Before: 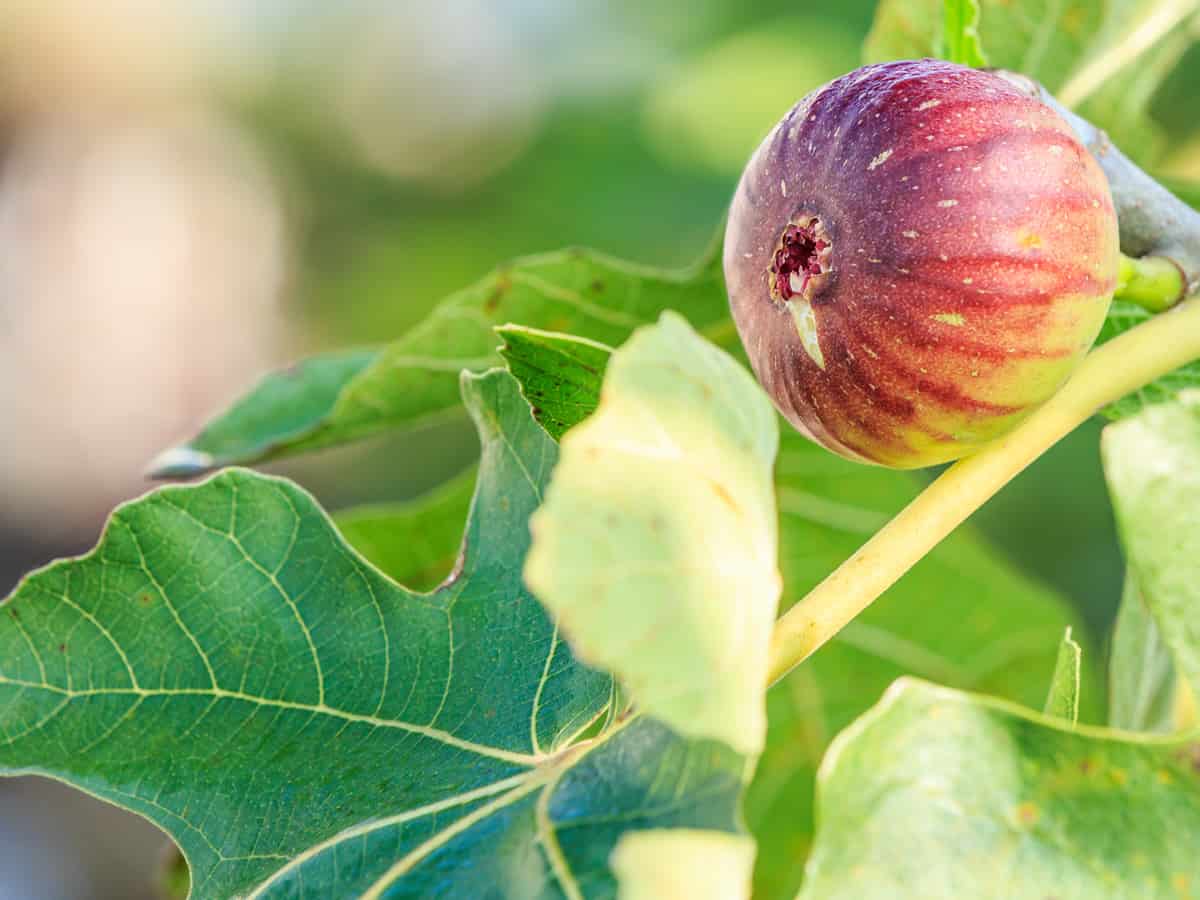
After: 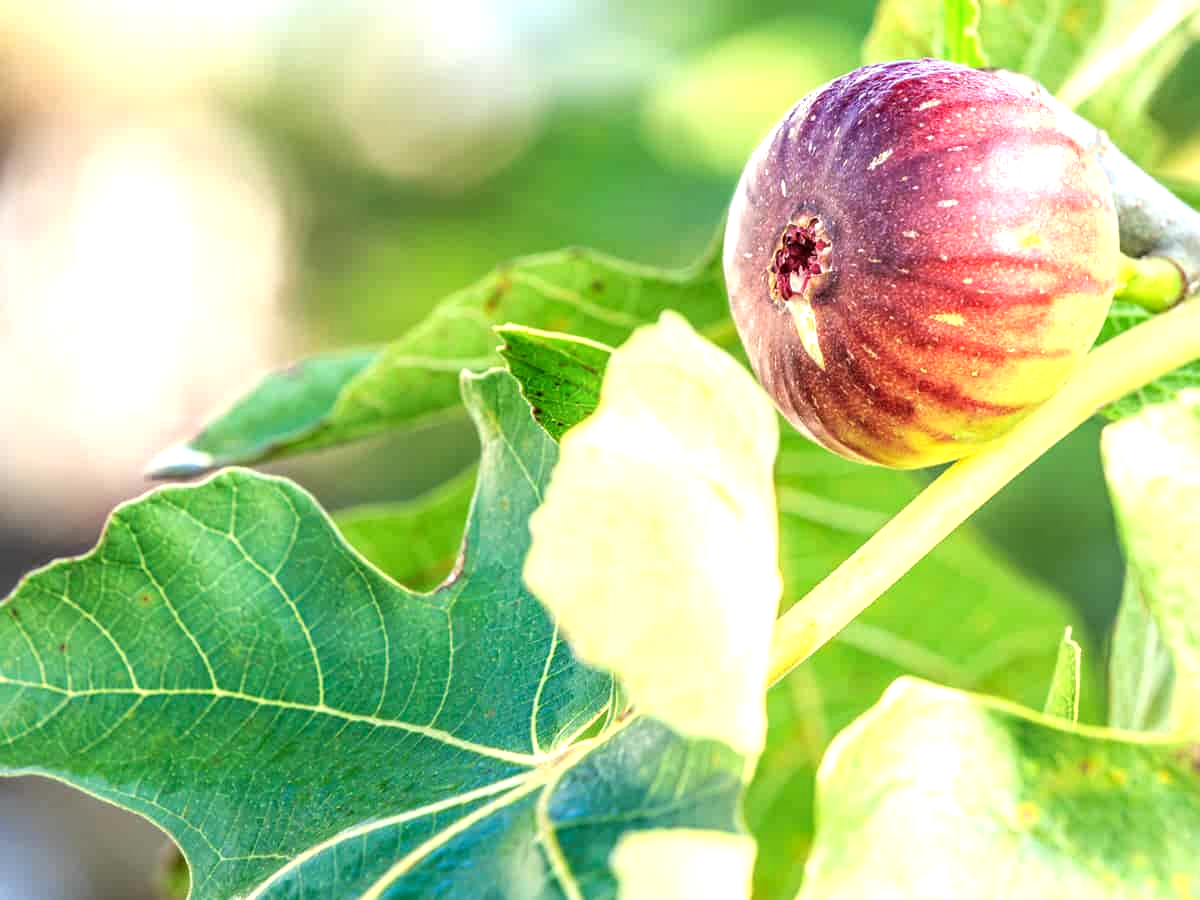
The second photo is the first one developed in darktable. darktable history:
tone equalizer: -8 EV -0.73 EV, -7 EV -0.684 EV, -6 EV -0.626 EV, -5 EV -0.411 EV, -3 EV 0.389 EV, -2 EV 0.6 EV, -1 EV 0.682 EV, +0 EV 0.756 EV
local contrast: on, module defaults
